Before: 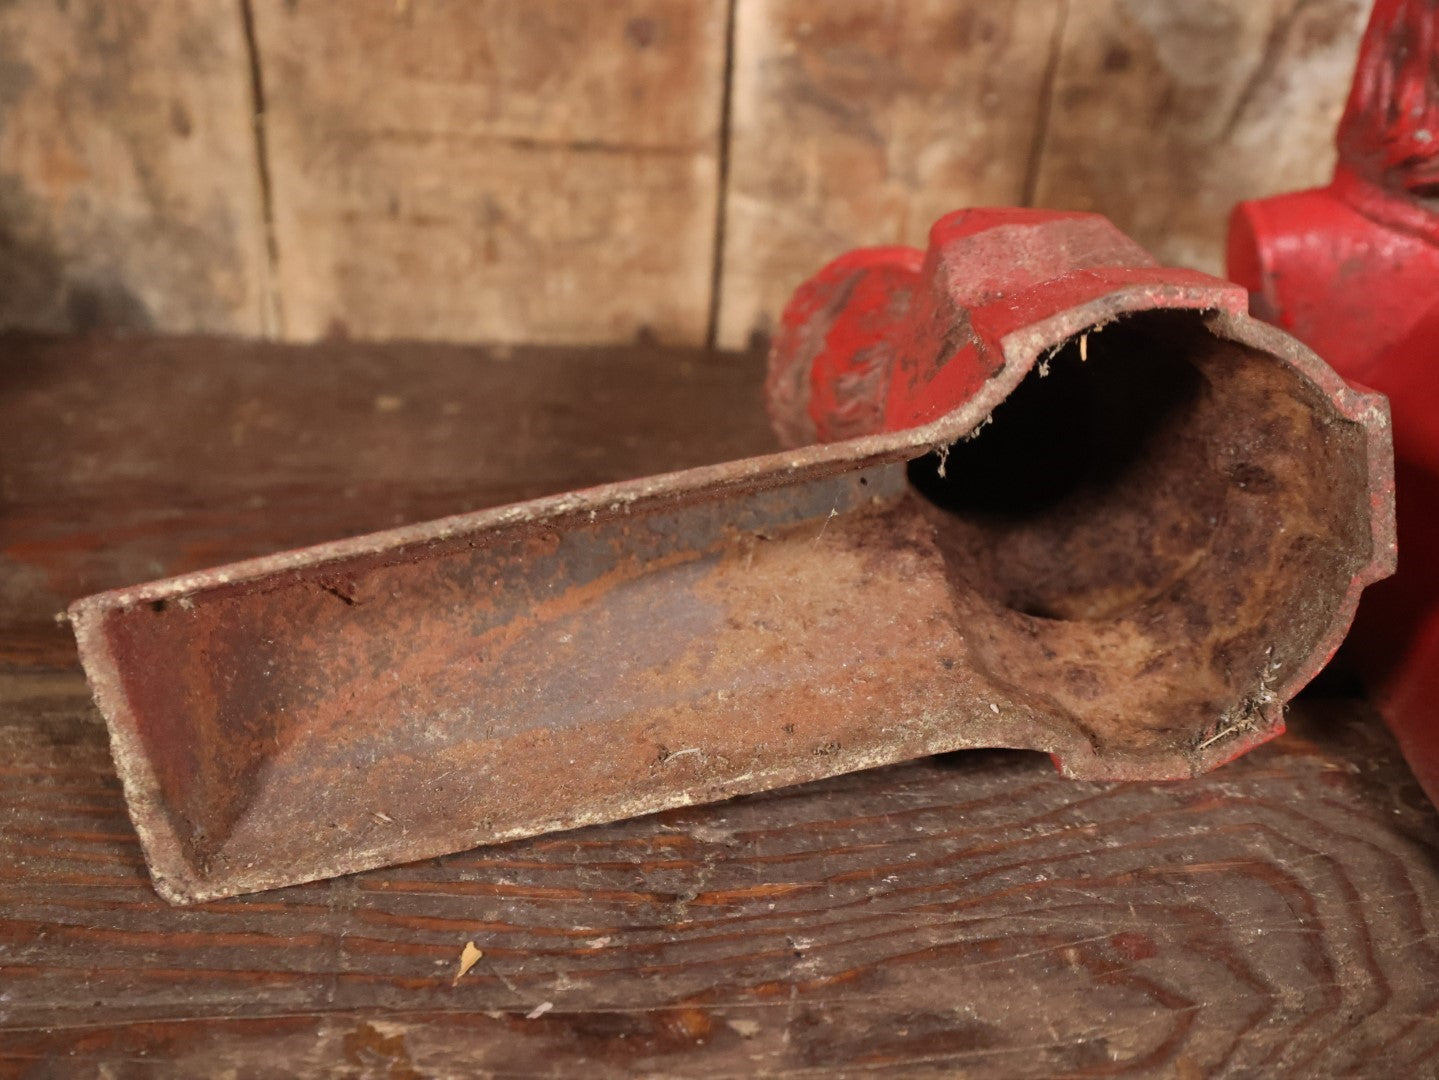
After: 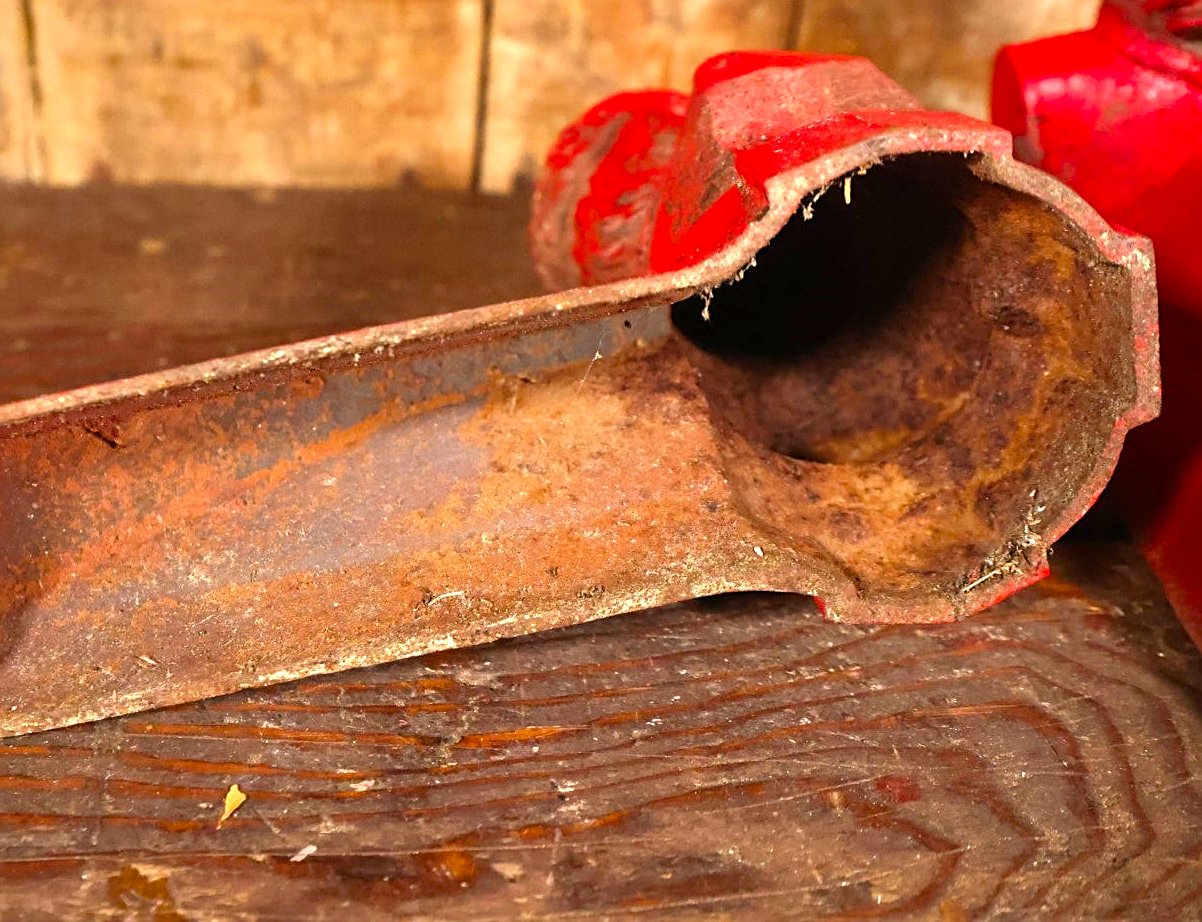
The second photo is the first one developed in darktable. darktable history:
sharpen: on, module defaults
crop: left 16.426%, top 14.606%
contrast brightness saturation: contrast 0.04, saturation 0.163
color balance rgb: perceptual saturation grading › global saturation 29.386%, perceptual brilliance grading › global brilliance 25.273%
